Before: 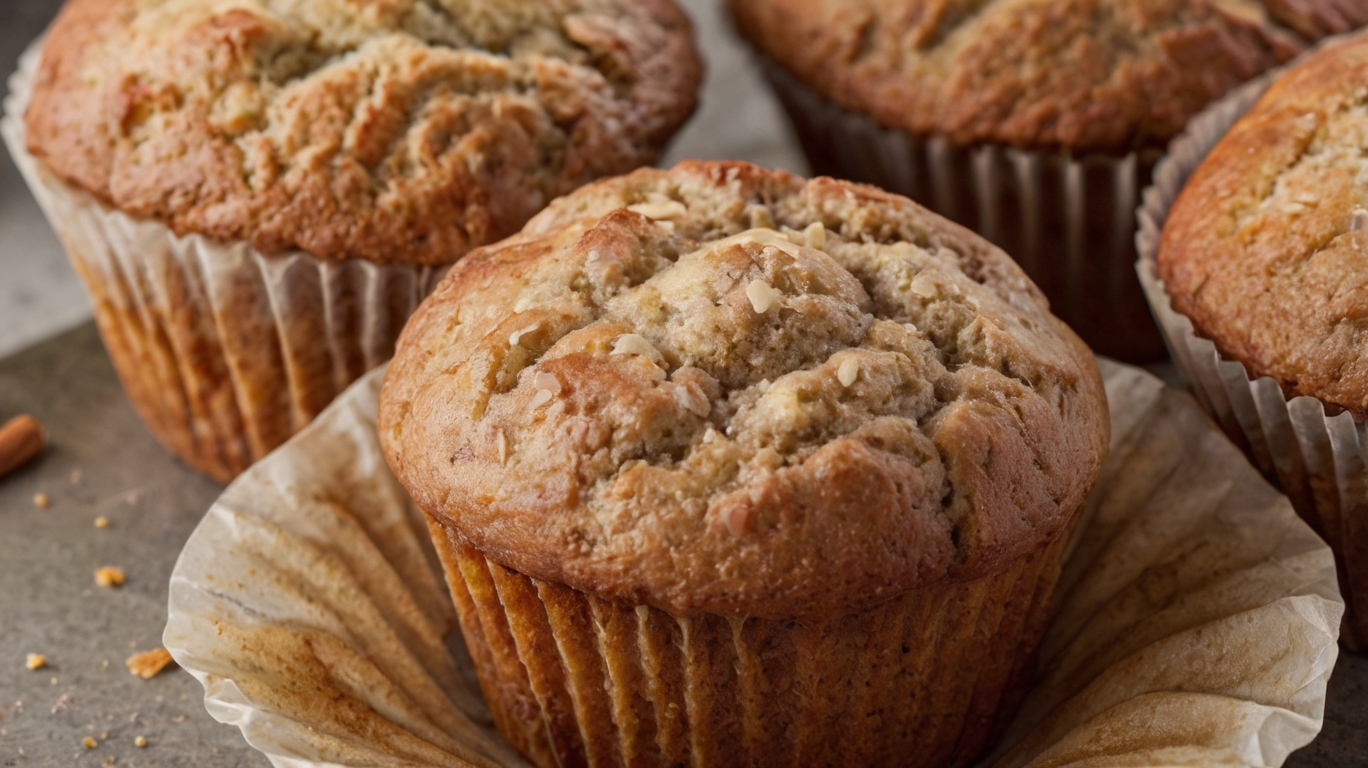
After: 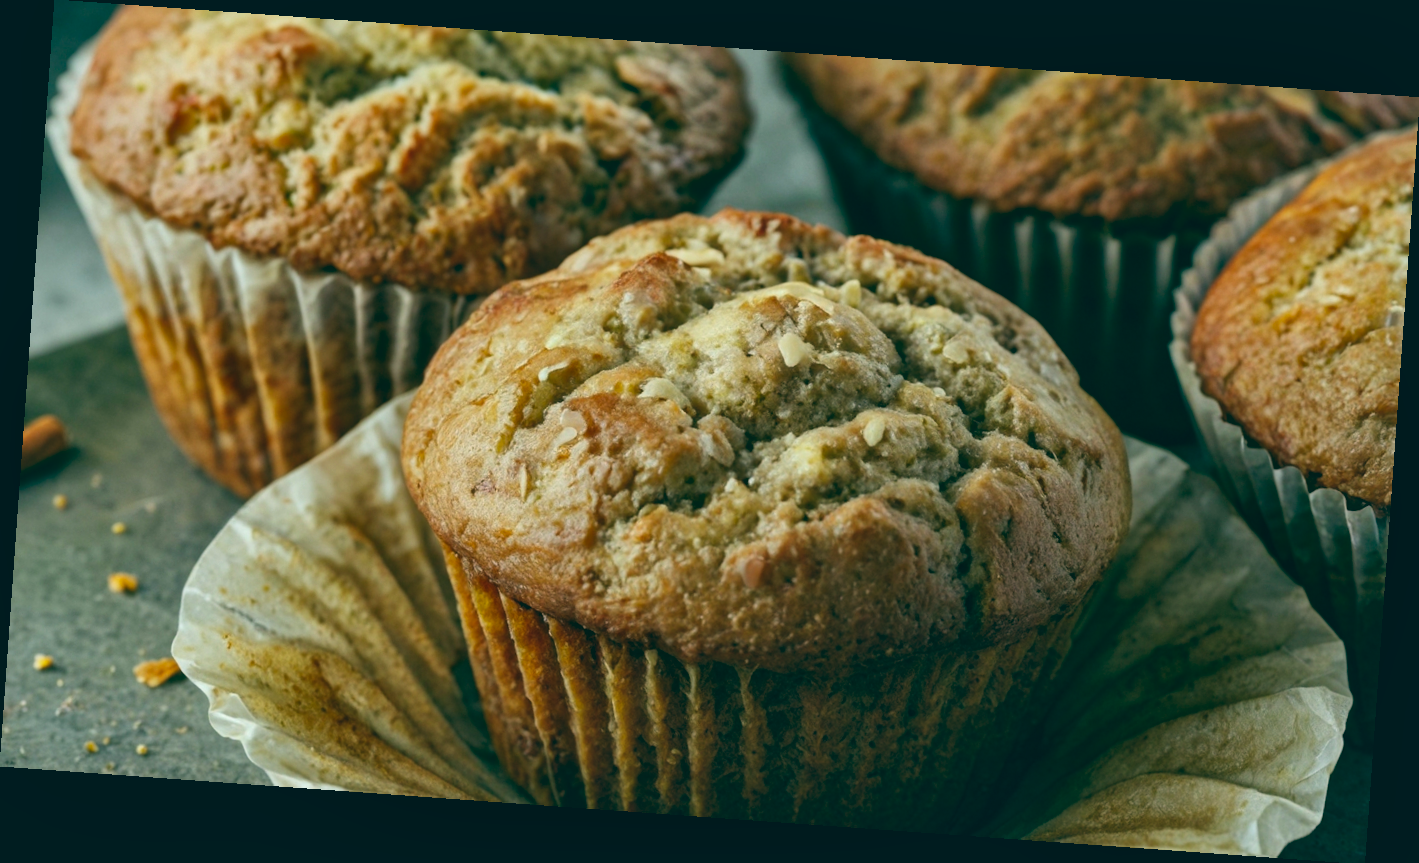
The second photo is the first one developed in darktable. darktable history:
rotate and perspective: rotation 4.1°, automatic cropping off
white balance: red 0.931, blue 1.11
color balance: lift [1.005, 0.99, 1.007, 1.01], gamma [1, 0.979, 1.011, 1.021], gain [0.923, 1.098, 1.025, 0.902], input saturation 90.45%, contrast 7.73%, output saturation 105.91%
color correction: highlights a* -7.33, highlights b* 1.26, shadows a* -3.55, saturation 1.4
local contrast: mode bilateral grid, contrast 20, coarseness 50, detail 132%, midtone range 0.2
